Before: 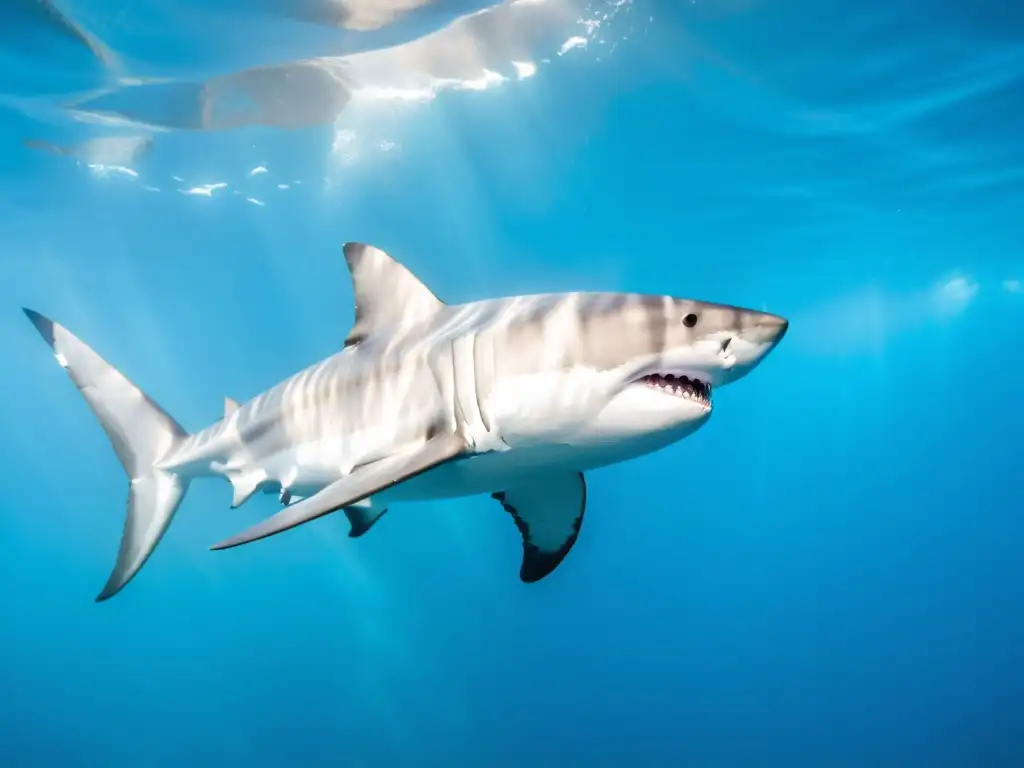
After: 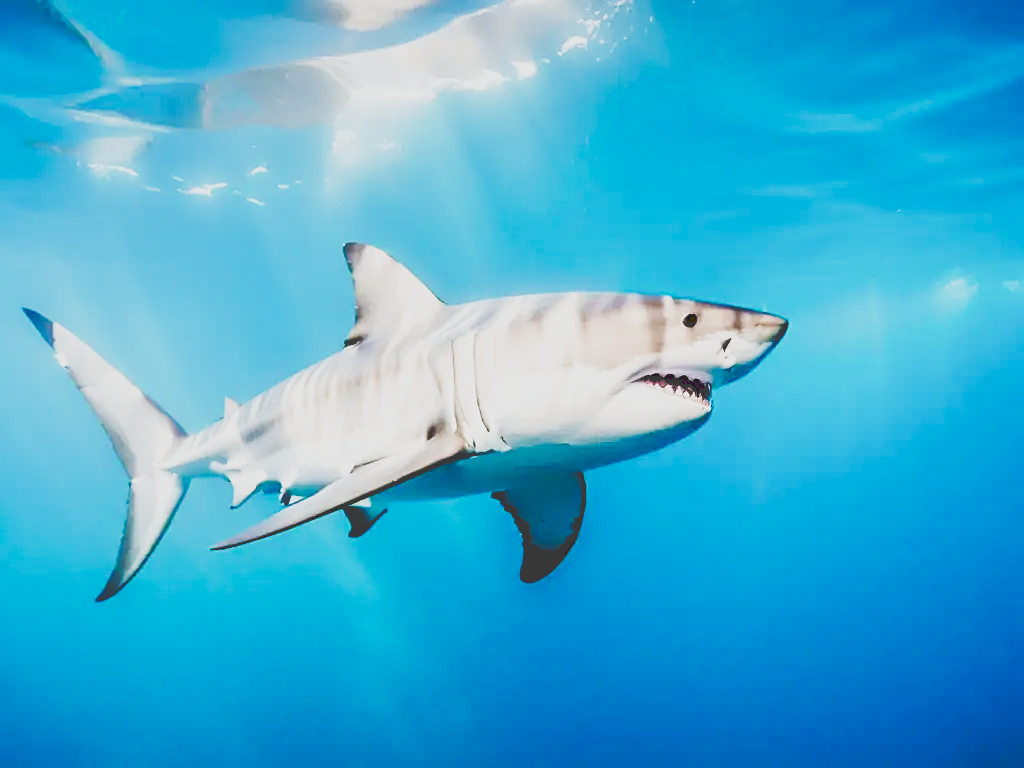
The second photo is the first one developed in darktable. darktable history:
filmic rgb: black relative exposure -7.65 EV, white relative exposure 4.56 EV, hardness 3.61
tone curve: curves: ch0 [(0, 0) (0.003, 0.231) (0.011, 0.231) (0.025, 0.231) (0.044, 0.231) (0.069, 0.231) (0.1, 0.234) (0.136, 0.239) (0.177, 0.243) (0.224, 0.247) (0.277, 0.265) (0.335, 0.311) (0.399, 0.389) (0.468, 0.507) (0.543, 0.634) (0.623, 0.74) (0.709, 0.83) (0.801, 0.889) (0.898, 0.93) (1, 1)], preserve colors none
sharpen: on, module defaults
